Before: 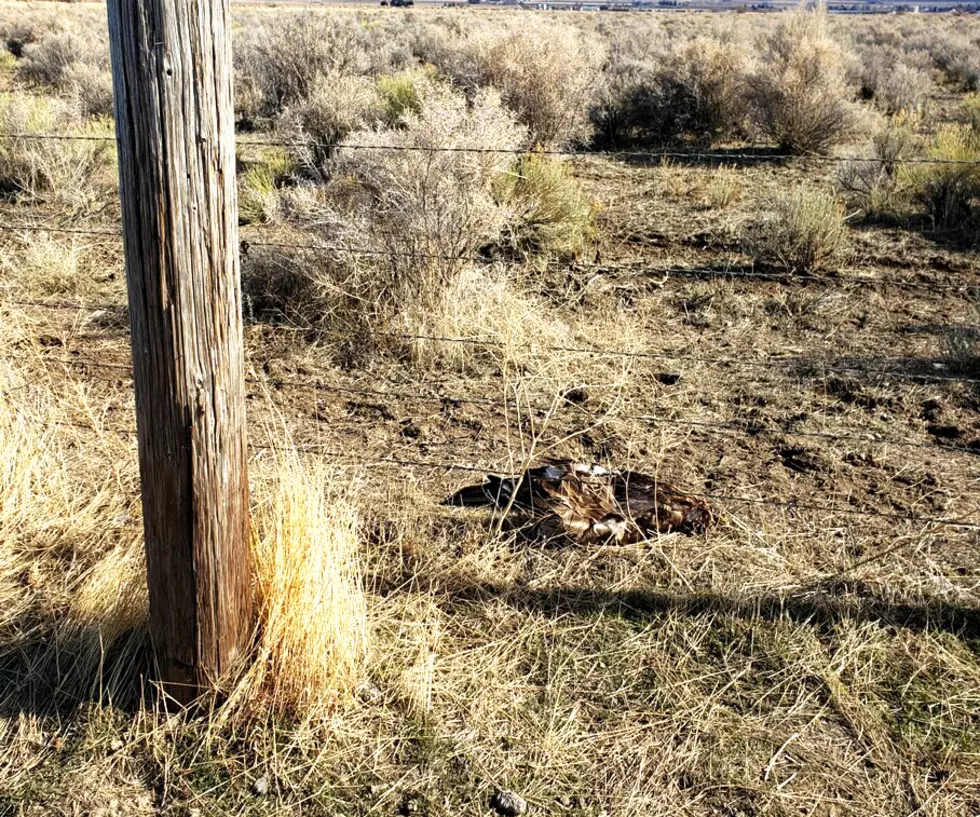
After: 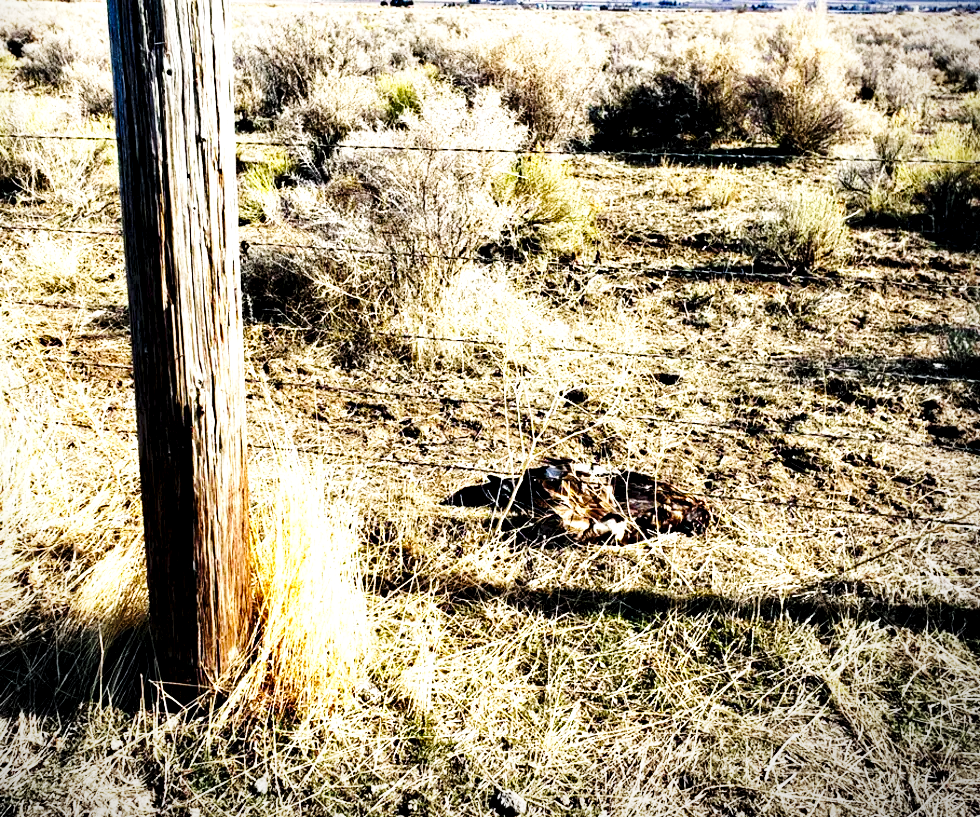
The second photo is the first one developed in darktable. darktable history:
vignetting: fall-off start 91.57%, center (-0.066, -0.304)
base curve: curves: ch0 [(0, 0) (0.028, 0.03) (0.121, 0.232) (0.46, 0.748) (0.859, 0.968) (1, 1)], exposure shift 0.585, preserve colors none
contrast equalizer: y [[0.6 ×6], [0.55 ×6], [0 ×6], [0 ×6], [0 ×6]]
color balance rgb: shadows lift › luminance -5.078%, shadows lift › chroma 1.077%, shadows lift › hue 219.02°, power › luminance 3.339%, power › hue 230.2°, perceptual saturation grading › global saturation 0.311%, global vibrance 30.53%, contrast 10.451%
